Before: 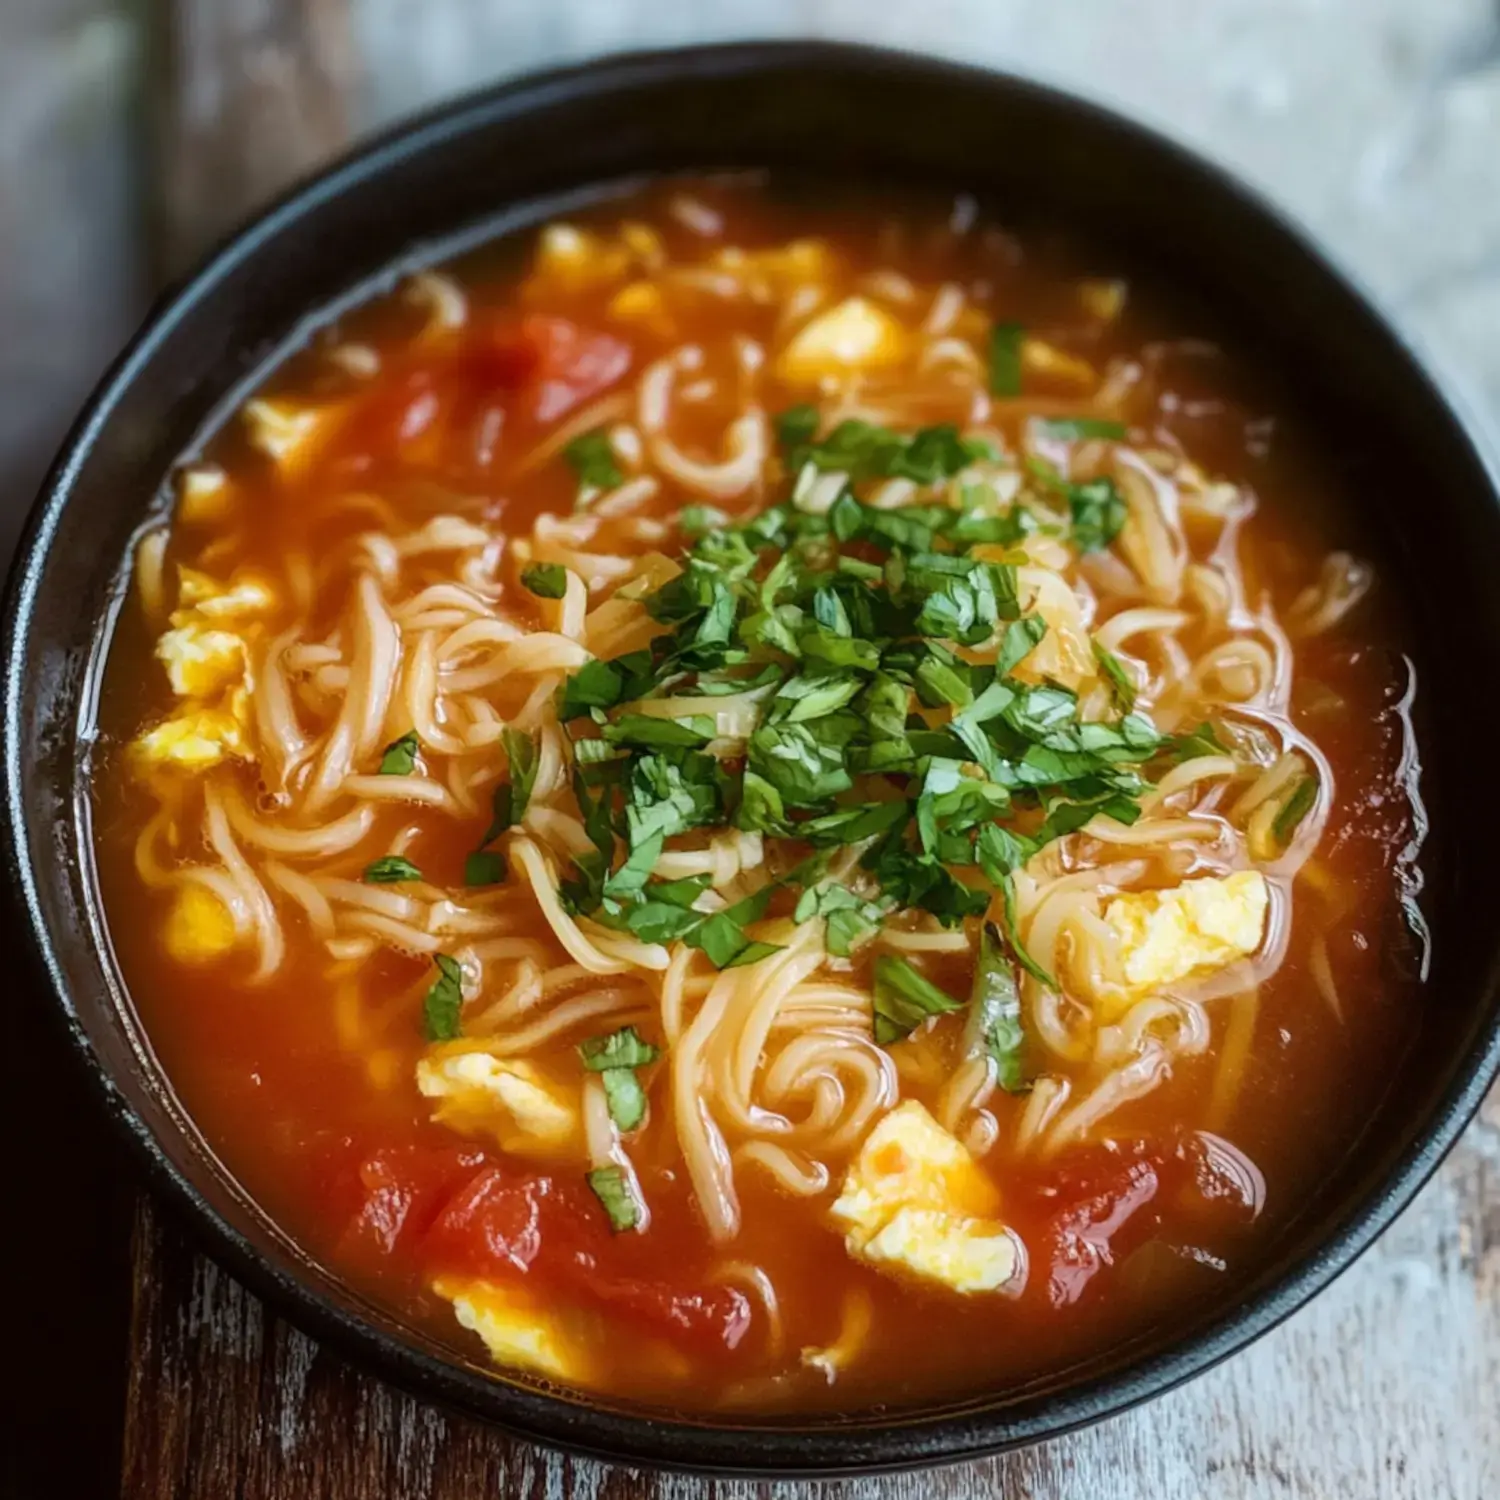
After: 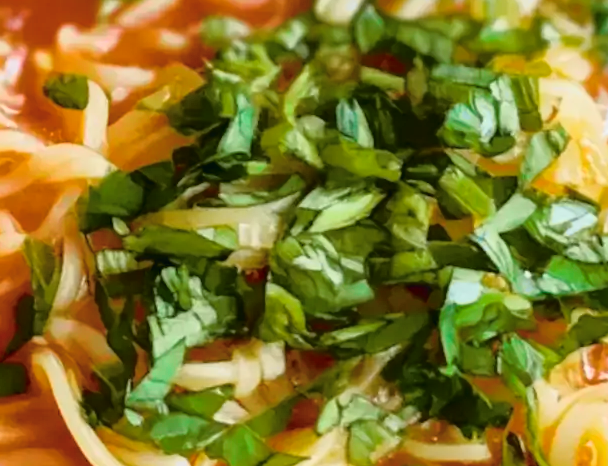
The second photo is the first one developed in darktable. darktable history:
tone curve: curves: ch0 [(0, 0.009) (0.105, 0.08) (0.195, 0.18) (0.283, 0.316) (0.384, 0.434) (0.485, 0.531) (0.638, 0.69) (0.81, 0.872) (1, 0.977)]; ch1 [(0, 0) (0.161, 0.092) (0.35, 0.33) (0.379, 0.401) (0.456, 0.469) (0.502, 0.5) (0.525, 0.518) (0.586, 0.617) (0.635, 0.655) (1, 1)]; ch2 [(0, 0) (0.371, 0.362) (0.437, 0.437) (0.48, 0.49) (0.53, 0.515) (0.56, 0.571) (0.622, 0.606) (1, 1)], color space Lab, independent channels, preserve colors none
crop: left 31.89%, top 32.659%, right 27.558%, bottom 36.252%
color balance rgb: shadows lift › luminance -9.082%, perceptual saturation grading › global saturation 31.155%, perceptual brilliance grading › global brilliance 2.585%, perceptual brilliance grading › highlights -2.487%, perceptual brilliance grading › shadows 3.486%
